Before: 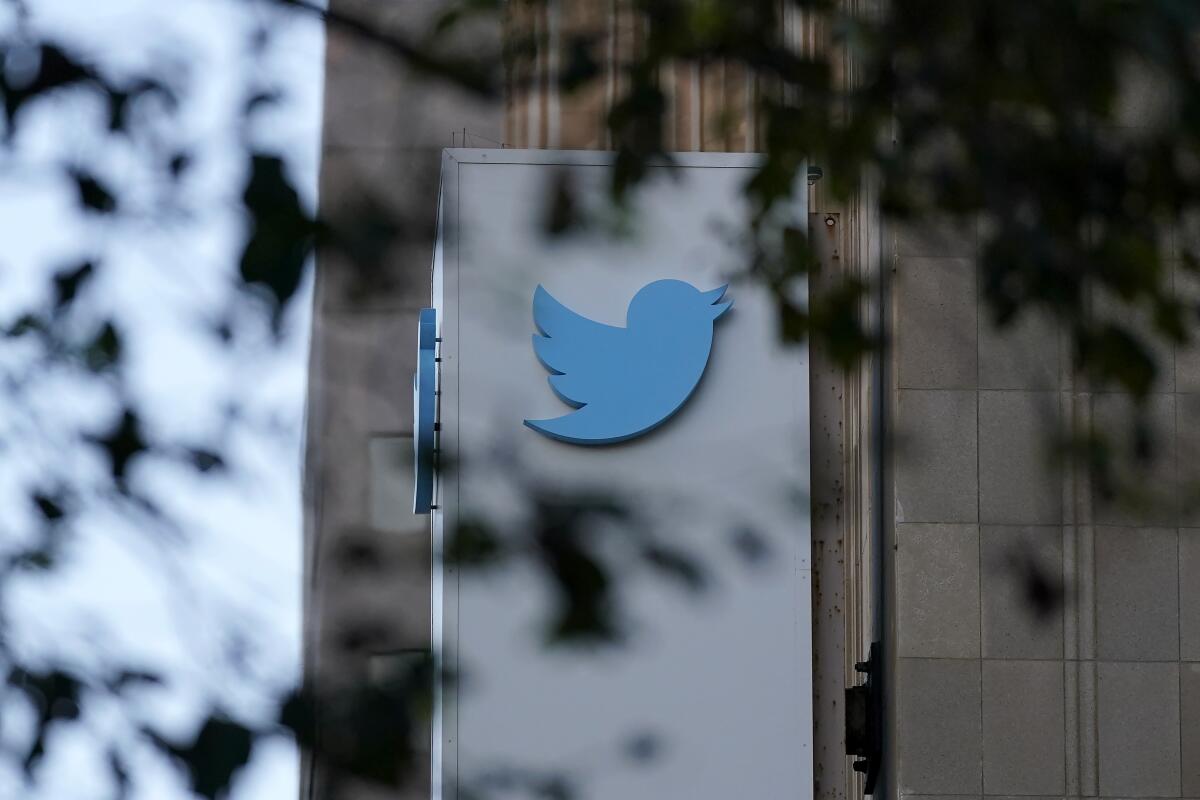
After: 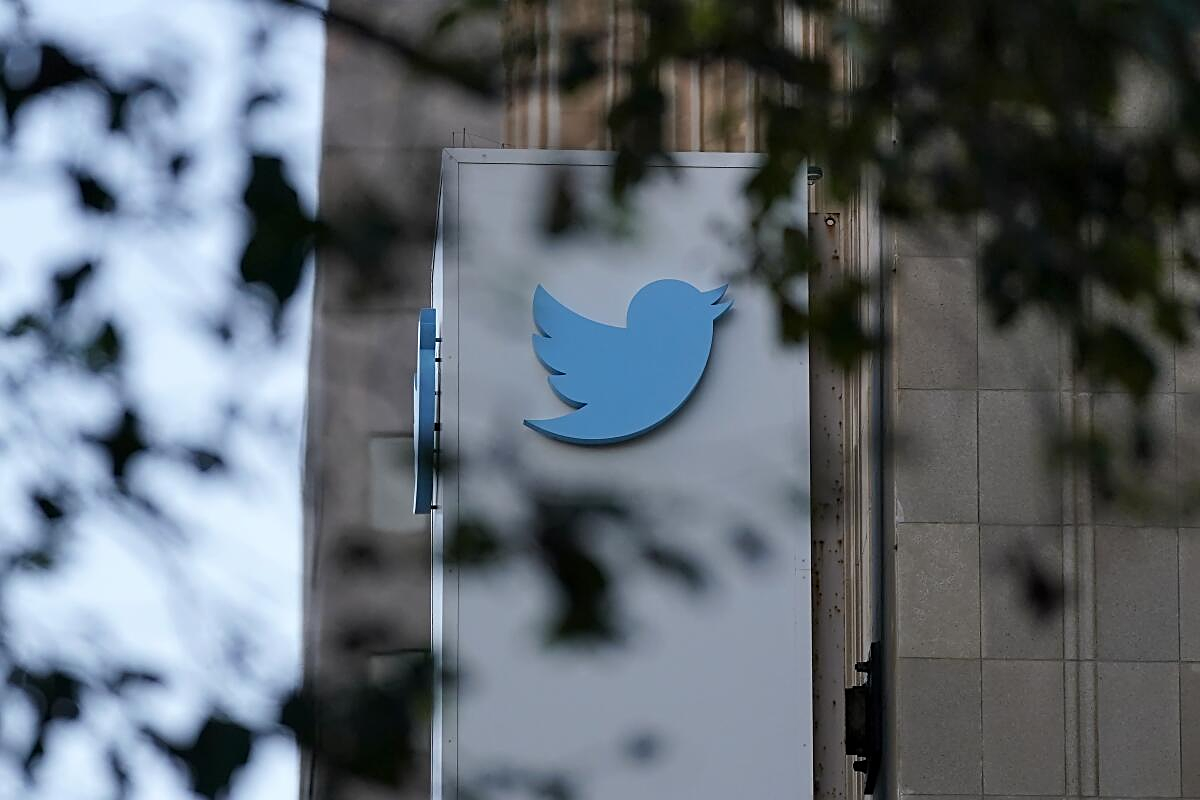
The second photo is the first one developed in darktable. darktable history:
sharpen: amount 0.469
shadows and highlights: shadows 37.74, highlights -27.59, soften with gaussian
